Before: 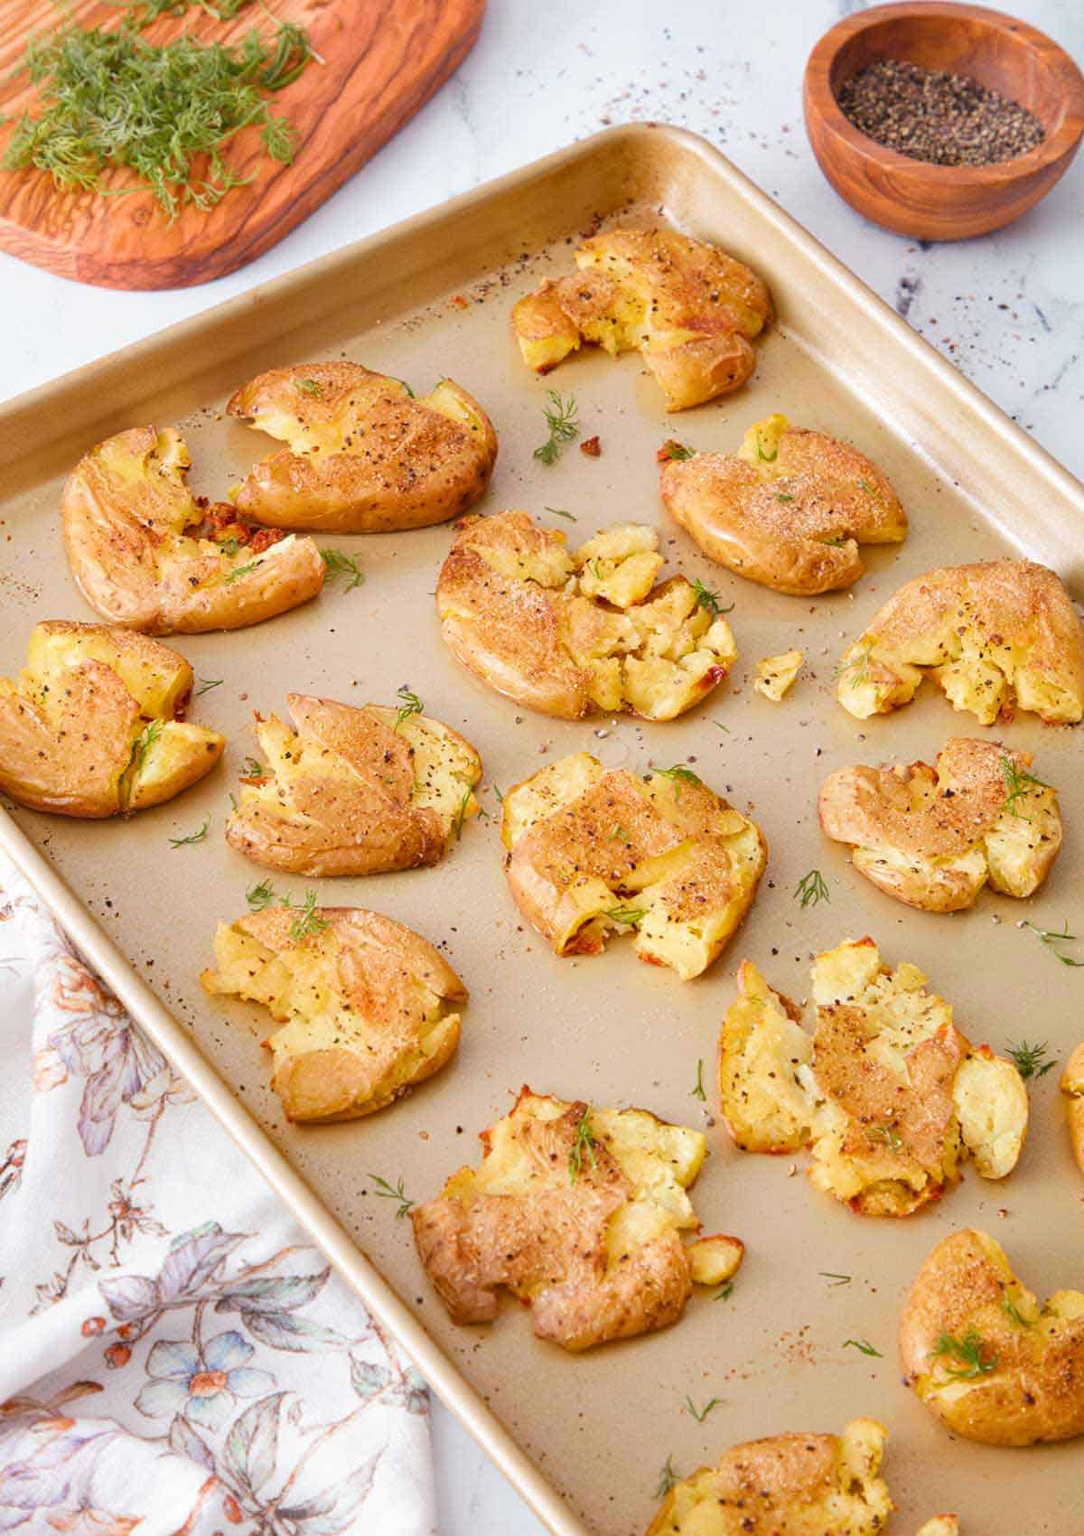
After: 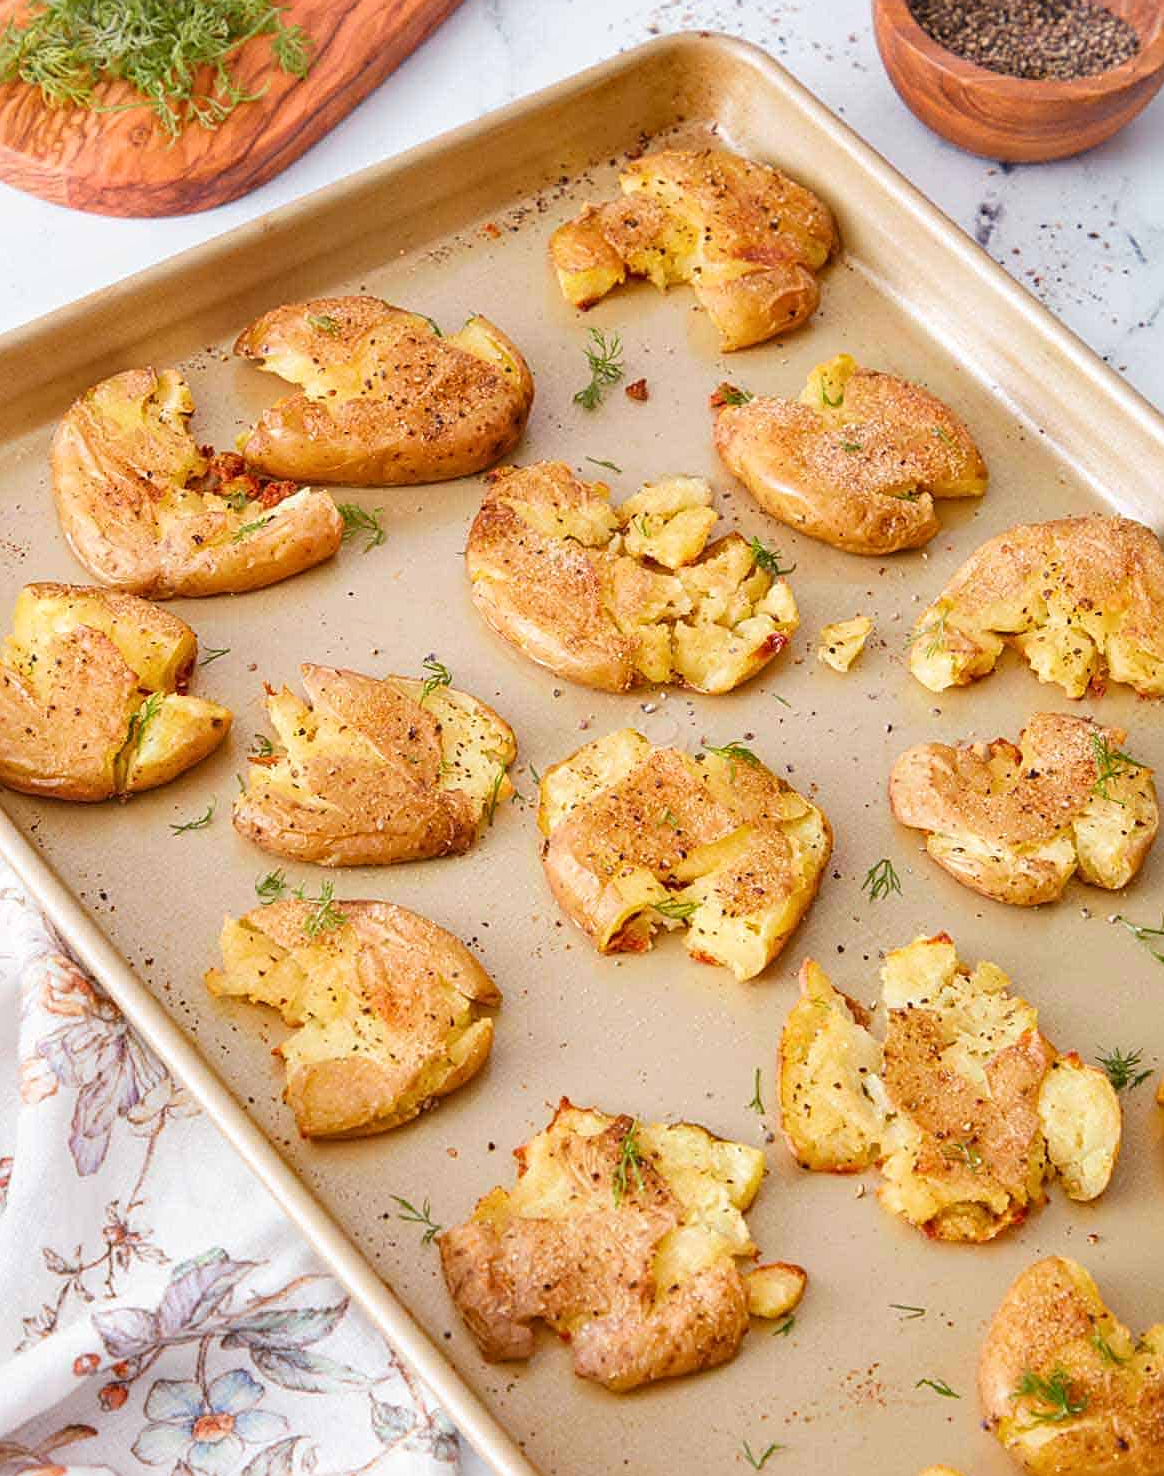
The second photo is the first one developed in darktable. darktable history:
contrast brightness saturation: contrast 0.073
local contrast: detail 109%
crop: left 1.428%, top 6.132%, right 1.516%, bottom 7.018%
sharpen: on, module defaults
